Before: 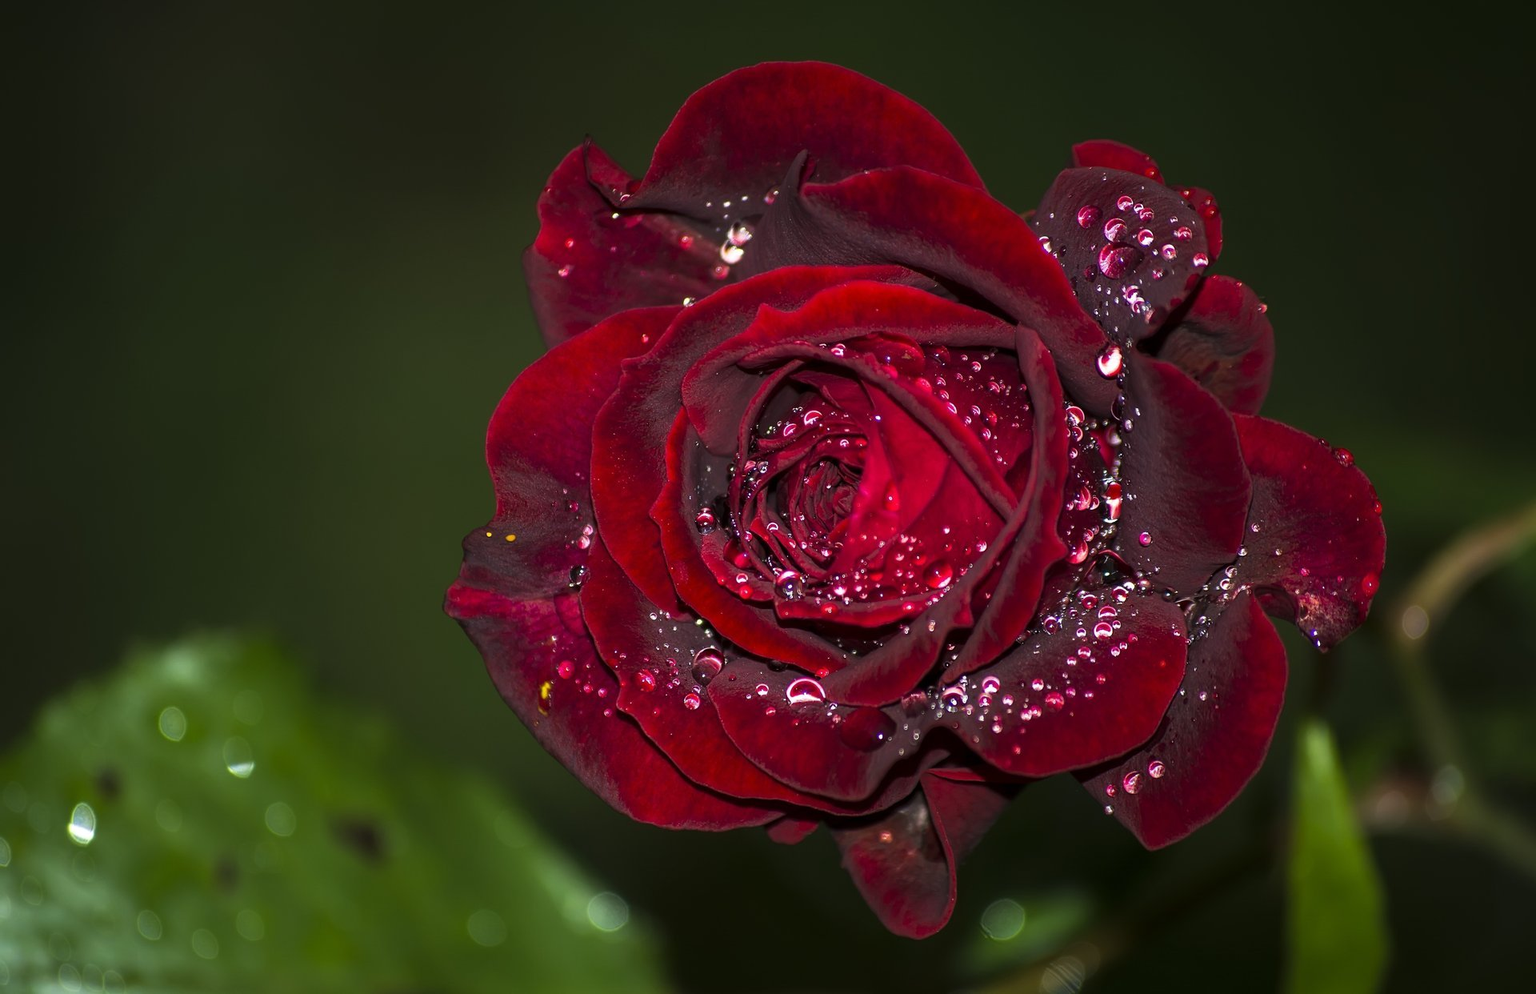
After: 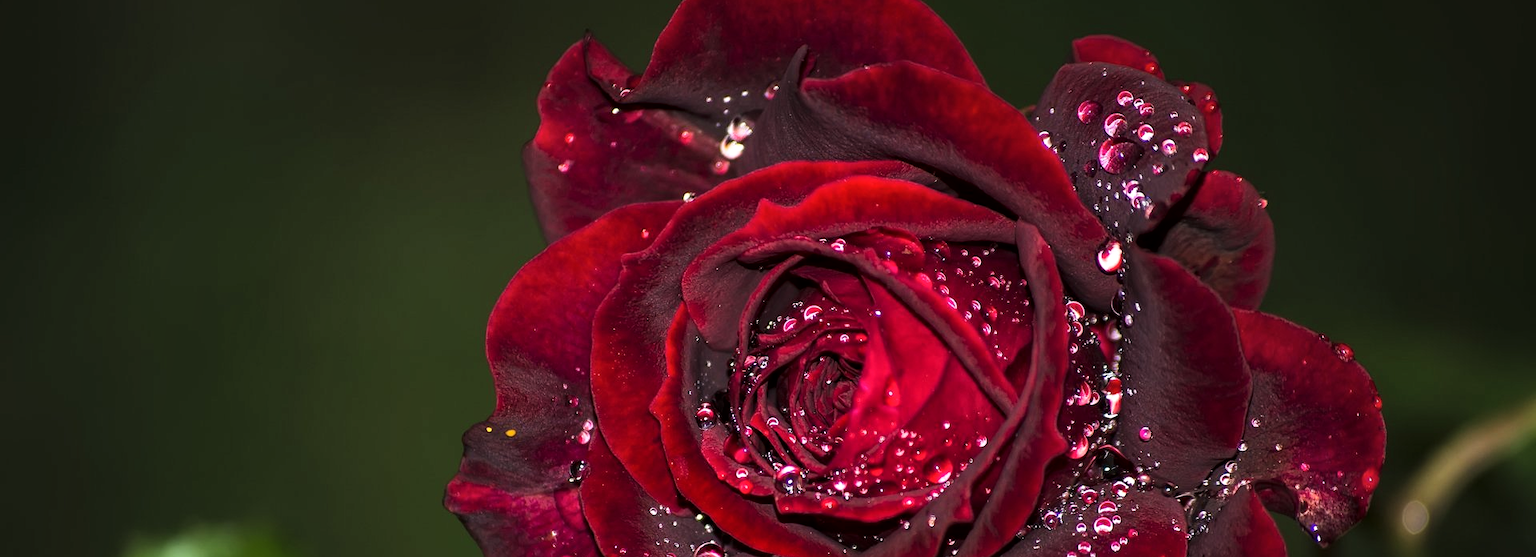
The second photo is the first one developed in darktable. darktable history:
crop and rotate: top 10.605%, bottom 33.274%
tone curve: curves: ch0 [(0, 0) (0.08, 0.06) (0.17, 0.14) (0.5, 0.5) (0.83, 0.86) (0.92, 0.94) (1, 1)], preserve colors none
shadows and highlights: radius 171.16, shadows 27, white point adjustment 3.13, highlights -67.95, soften with gaussian
local contrast: mode bilateral grid, contrast 20, coarseness 50, detail 120%, midtone range 0.2
